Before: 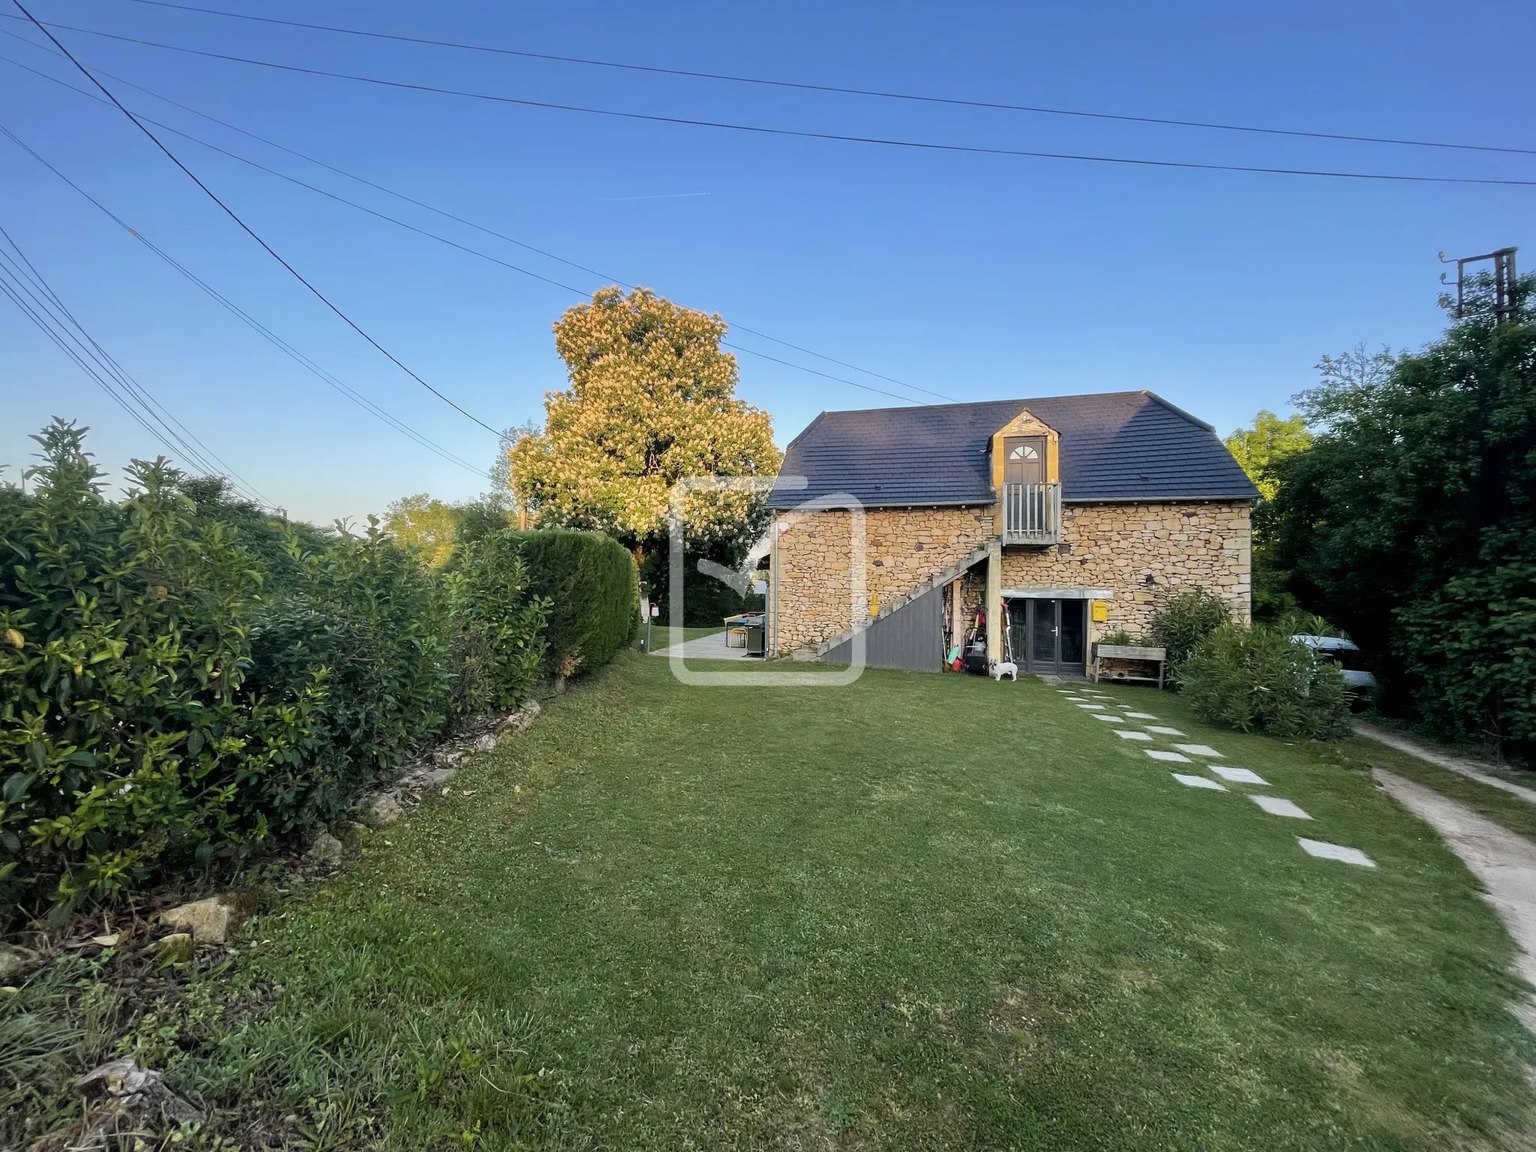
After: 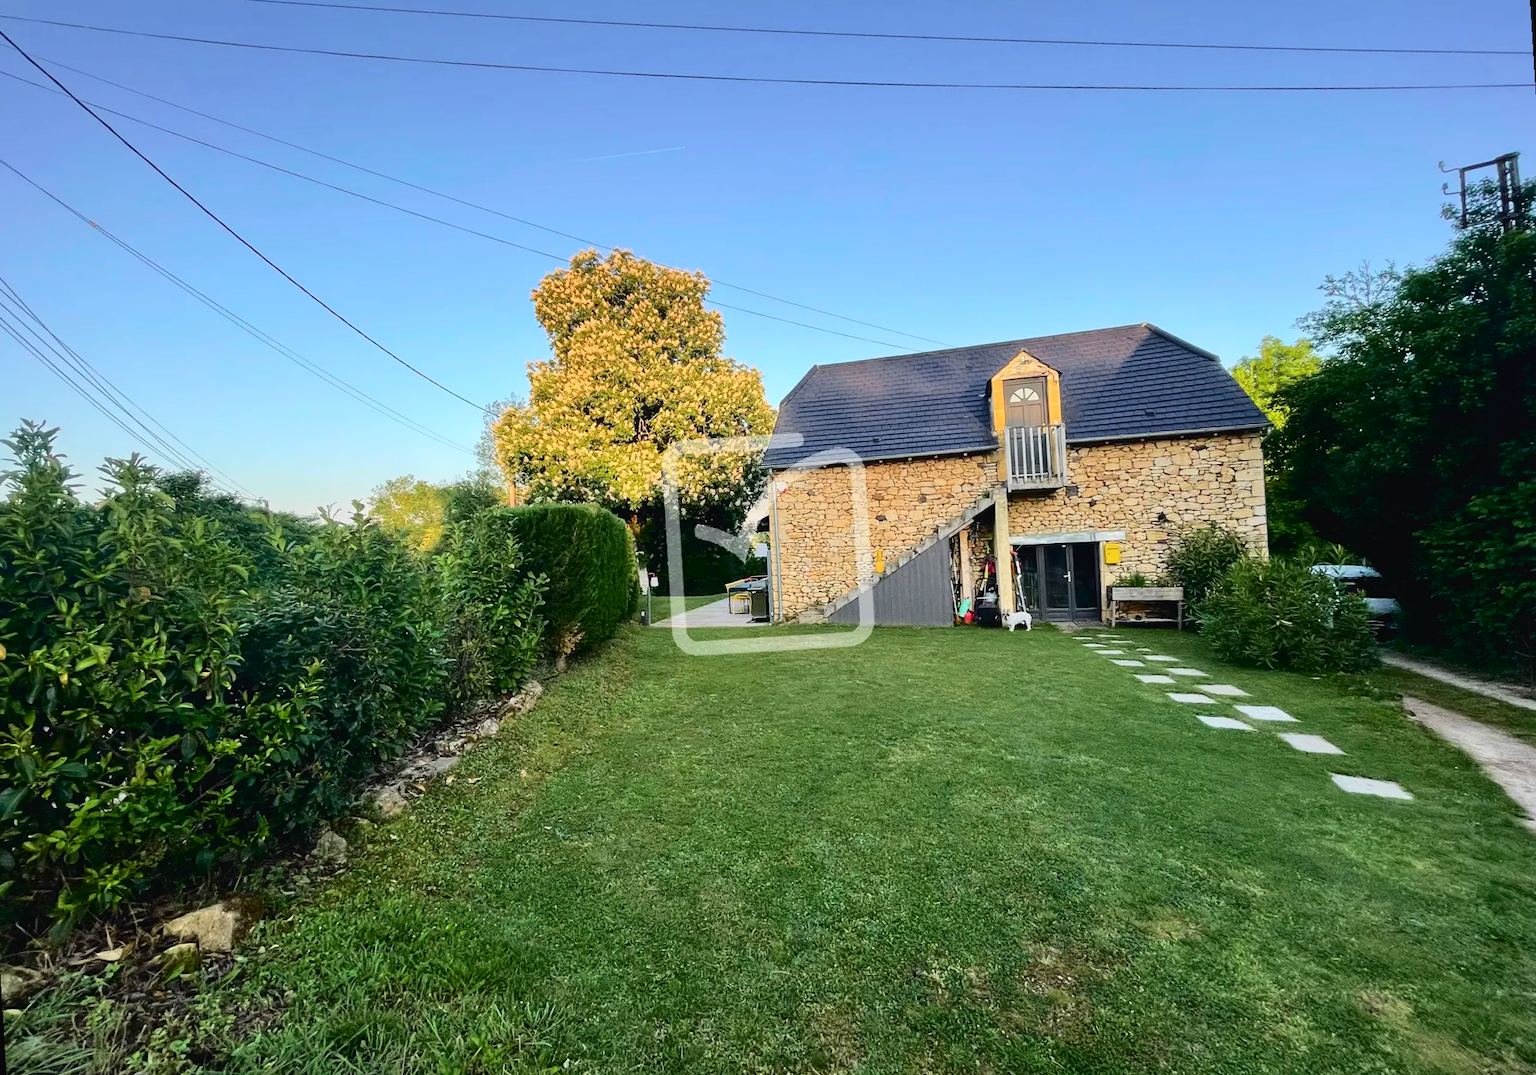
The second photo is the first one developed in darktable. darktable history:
tone curve: curves: ch0 [(0, 0.023) (0.132, 0.075) (0.256, 0.2) (0.454, 0.495) (0.708, 0.78) (0.844, 0.896) (1, 0.98)]; ch1 [(0, 0) (0.37, 0.308) (0.478, 0.46) (0.499, 0.5) (0.513, 0.508) (0.526, 0.533) (0.59, 0.612) (0.764, 0.804) (1, 1)]; ch2 [(0, 0) (0.312, 0.313) (0.461, 0.454) (0.48, 0.477) (0.503, 0.5) (0.526, 0.54) (0.564, 0.595) (0.631, 0.676) (0.713, 0.767) (0.985, 0.966)], color space Lab, independent channels
rotate and perspective: rotation -3.52°, crop left 0.036, crop right 0.964, crop top 0.081, crop bottom 0.919
